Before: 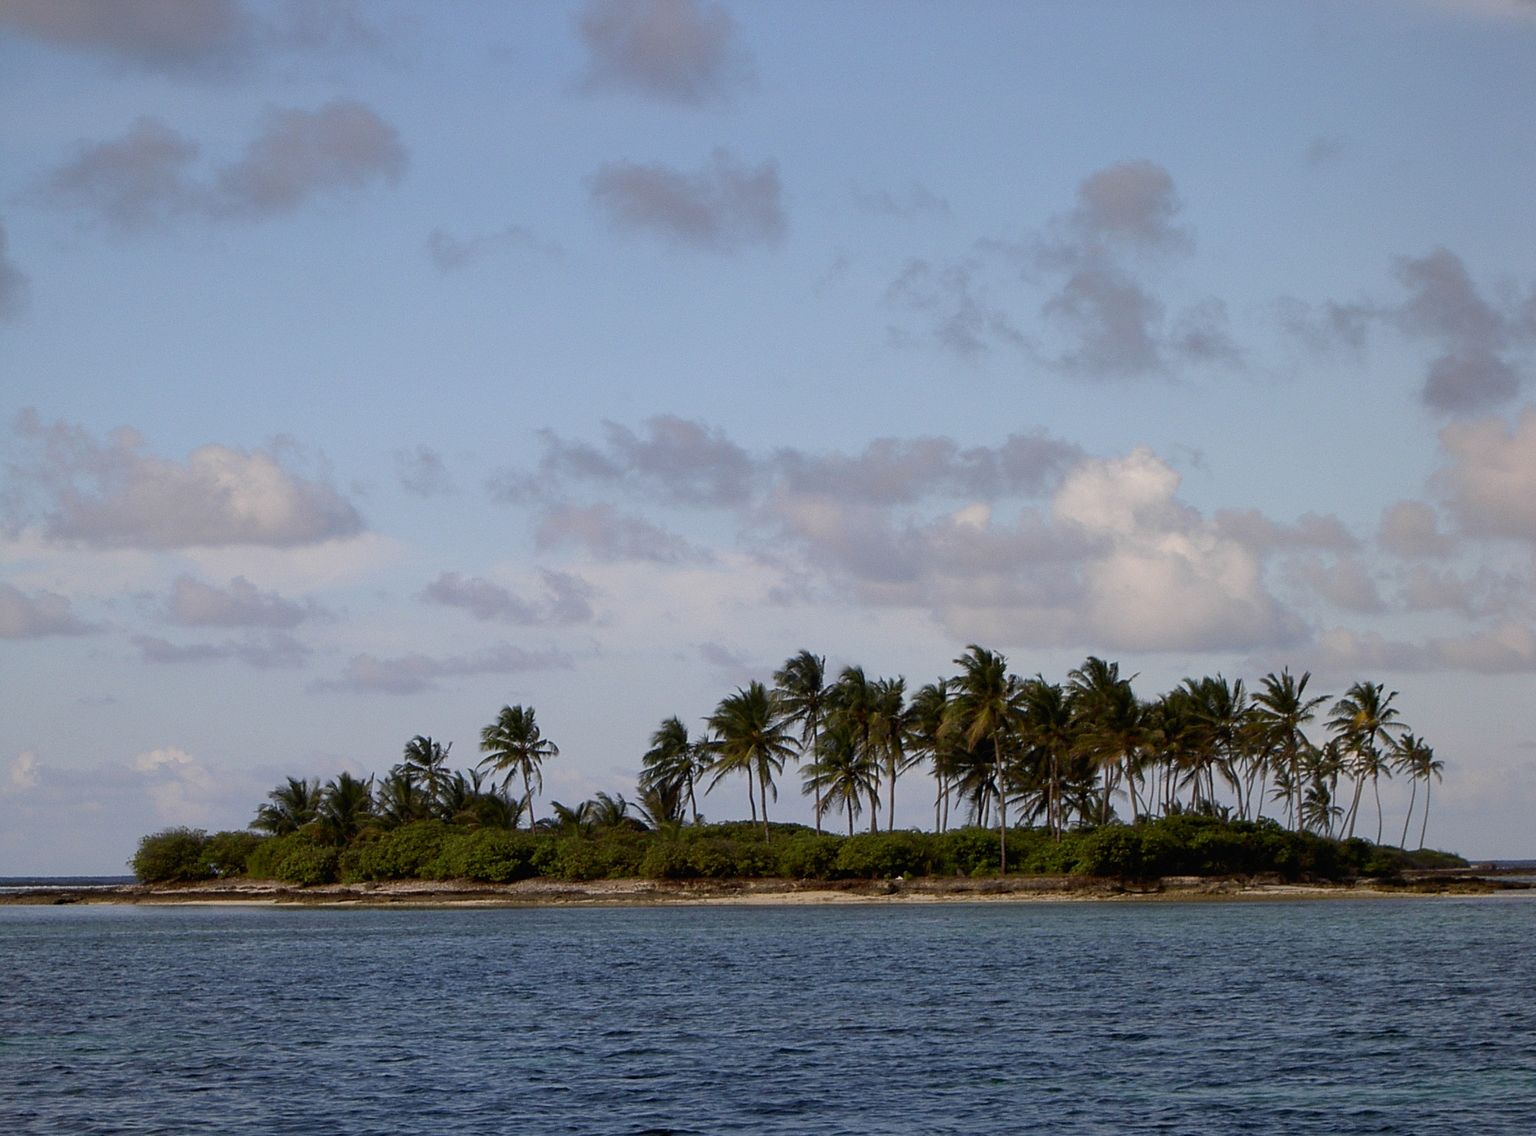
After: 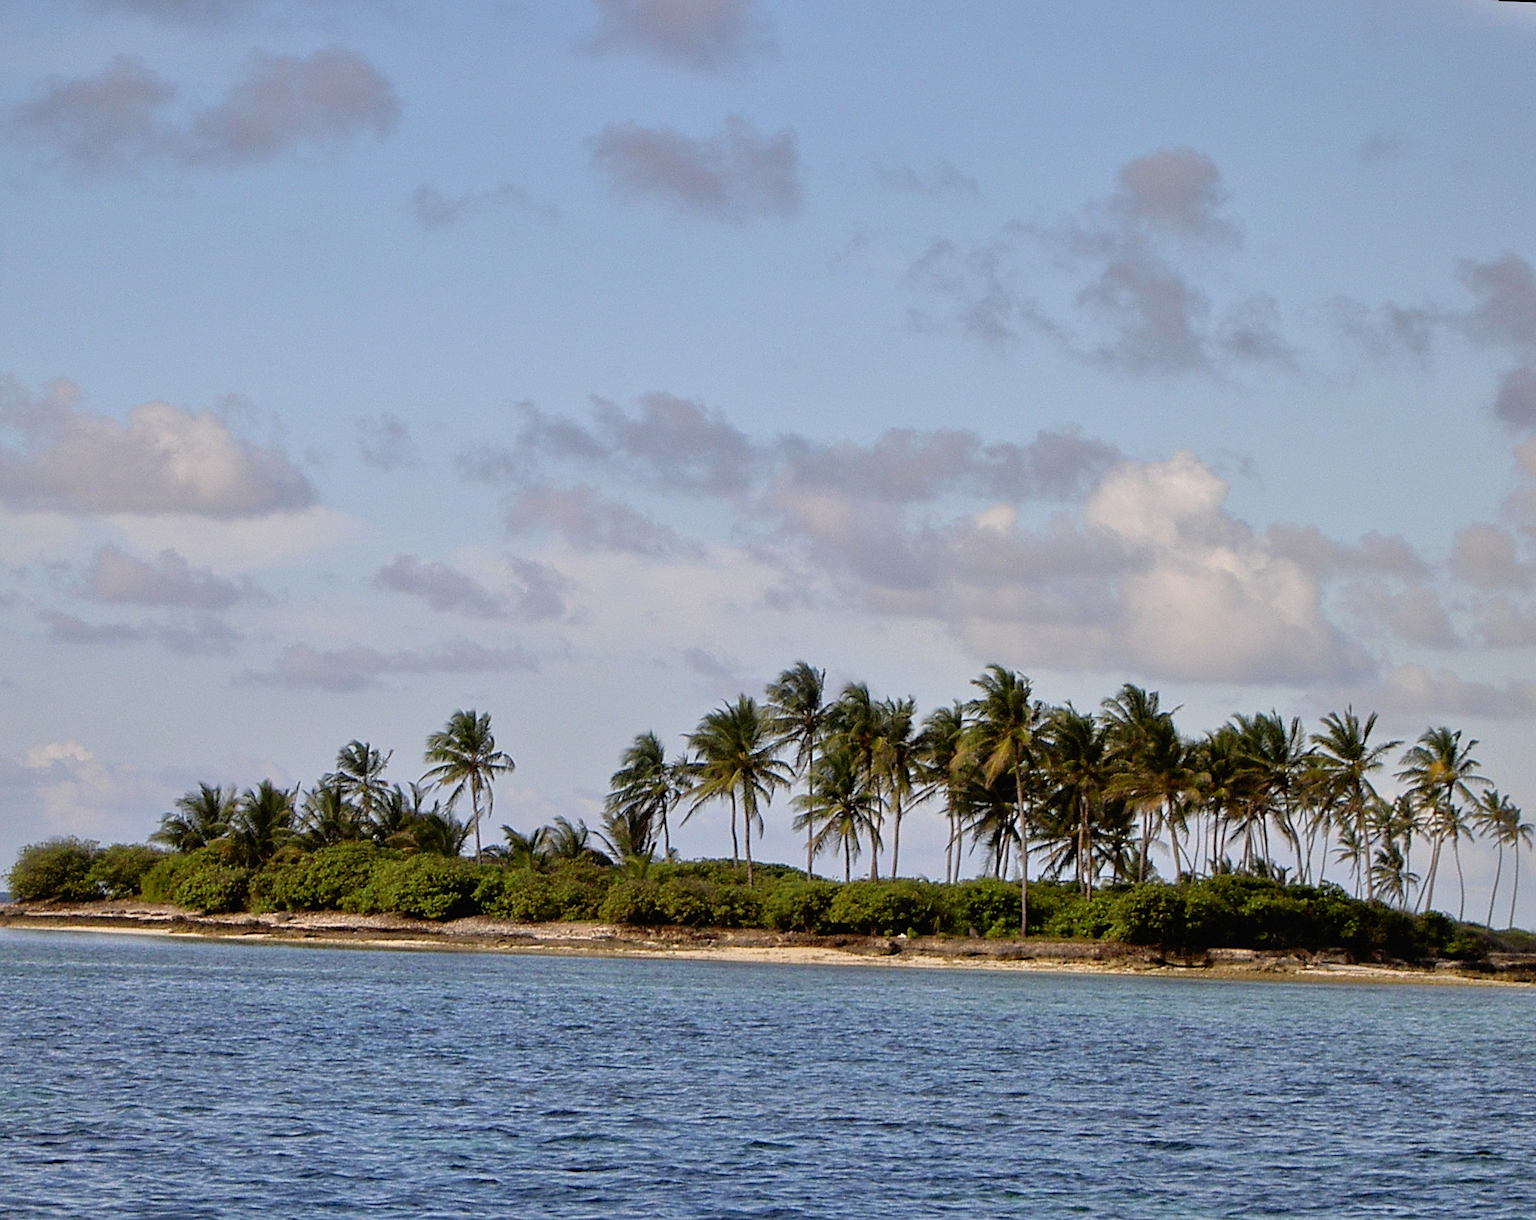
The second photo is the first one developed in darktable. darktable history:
crop and rotate: angle -2.38°
sharpen: radius 0.969, amount 0.604
tone equalizer: -7 EV 0.15 EV, -6 EV 0.6 EV, -5 EV 1.15 EV, -4 EV 1.33 EV, -3 EV 1.15 EV, -2 EV 0.6 EV, -1 EV 0.15 EV, mask exposure compensation -0.5 EV
rotate and perspective: rotation 0.215°, lens shift (vertical) -0.139, crop left 0.069, crop right 0.939, crop top 0.002, crop bottom 0.996
